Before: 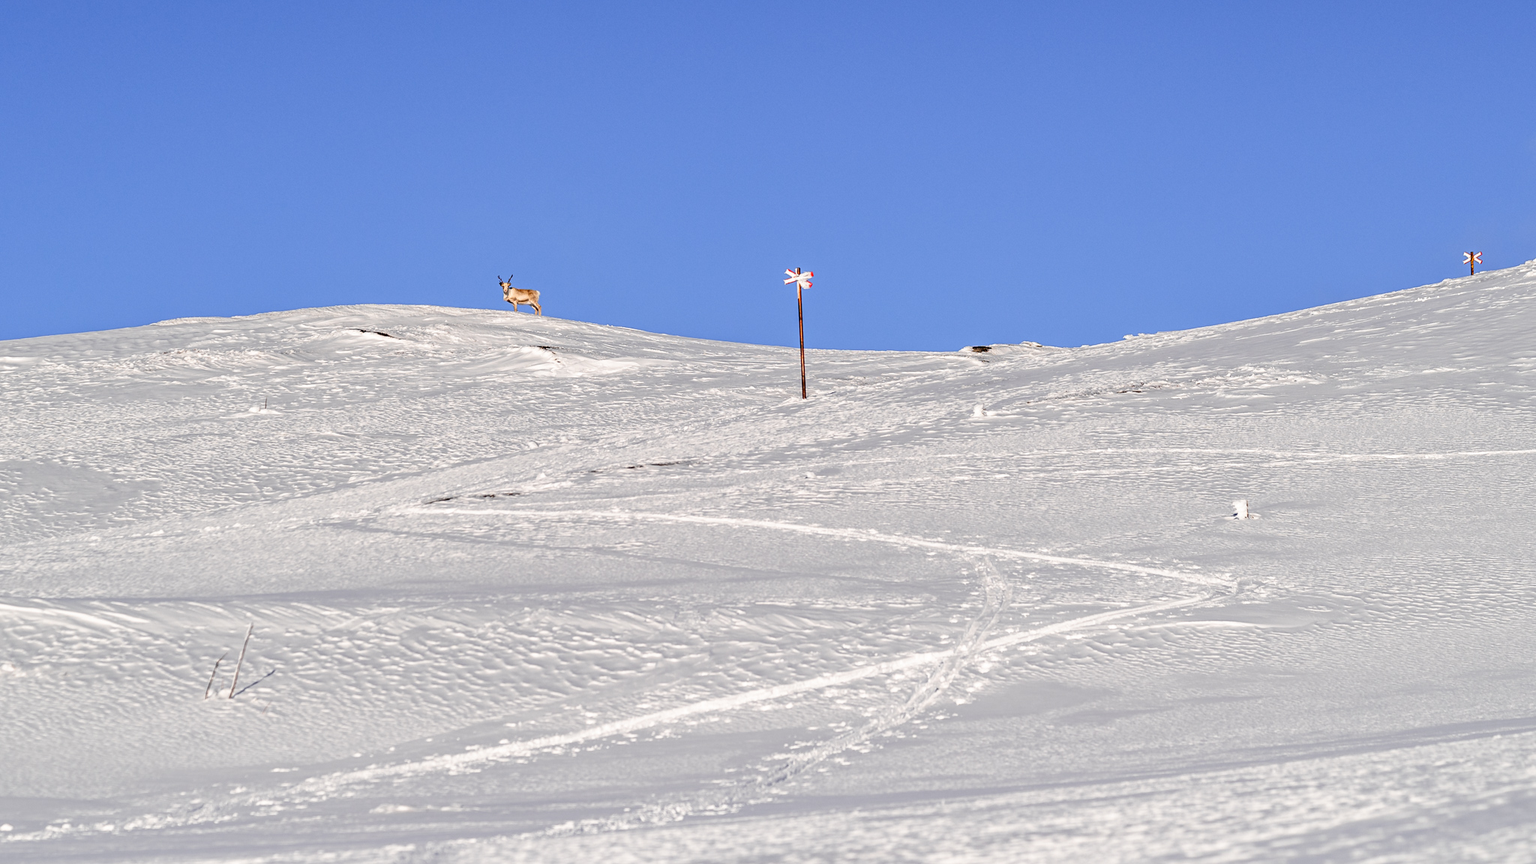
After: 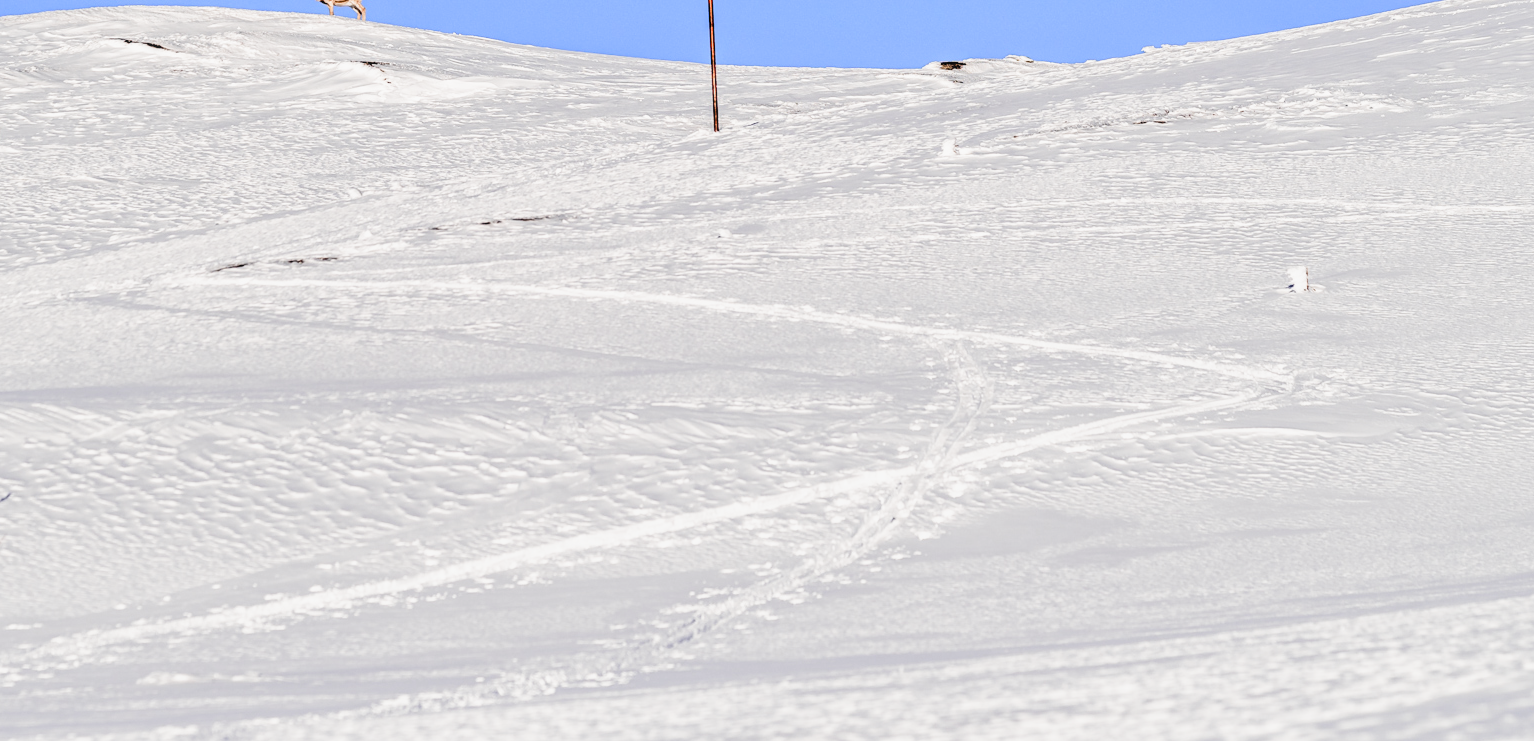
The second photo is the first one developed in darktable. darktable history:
crop and rotate: left 17.398%, top 34.722%, right 7.655%, bottom 0.896%
tone equalizer: -8 EV -0.383 EV, -7 EV -0.394 EV, -6 EV -0.31 EV, -5 EV -0.204 EV, -3 EV 0.226 EV, -2 EV 0.34 EV, -1 EV 0.383 EV, +0 EV 0.432 EV, edges refinement/feathering 500, mask exposure compensation -1.57 EV, preserve details no
local contrast: on, module defaults
exposure: black level correction 0, exposure 0.696 EV, compensate highlight preservation false
filmic rgb: black relative exposure -7.65 EV, white relative exposure 4.56 EV, hardness 3.61, add noise in highlights 0.002, preserve chrominance luminance Y, color science v3 (2019), use custom middle-gray values true, contrast in highlights soft
